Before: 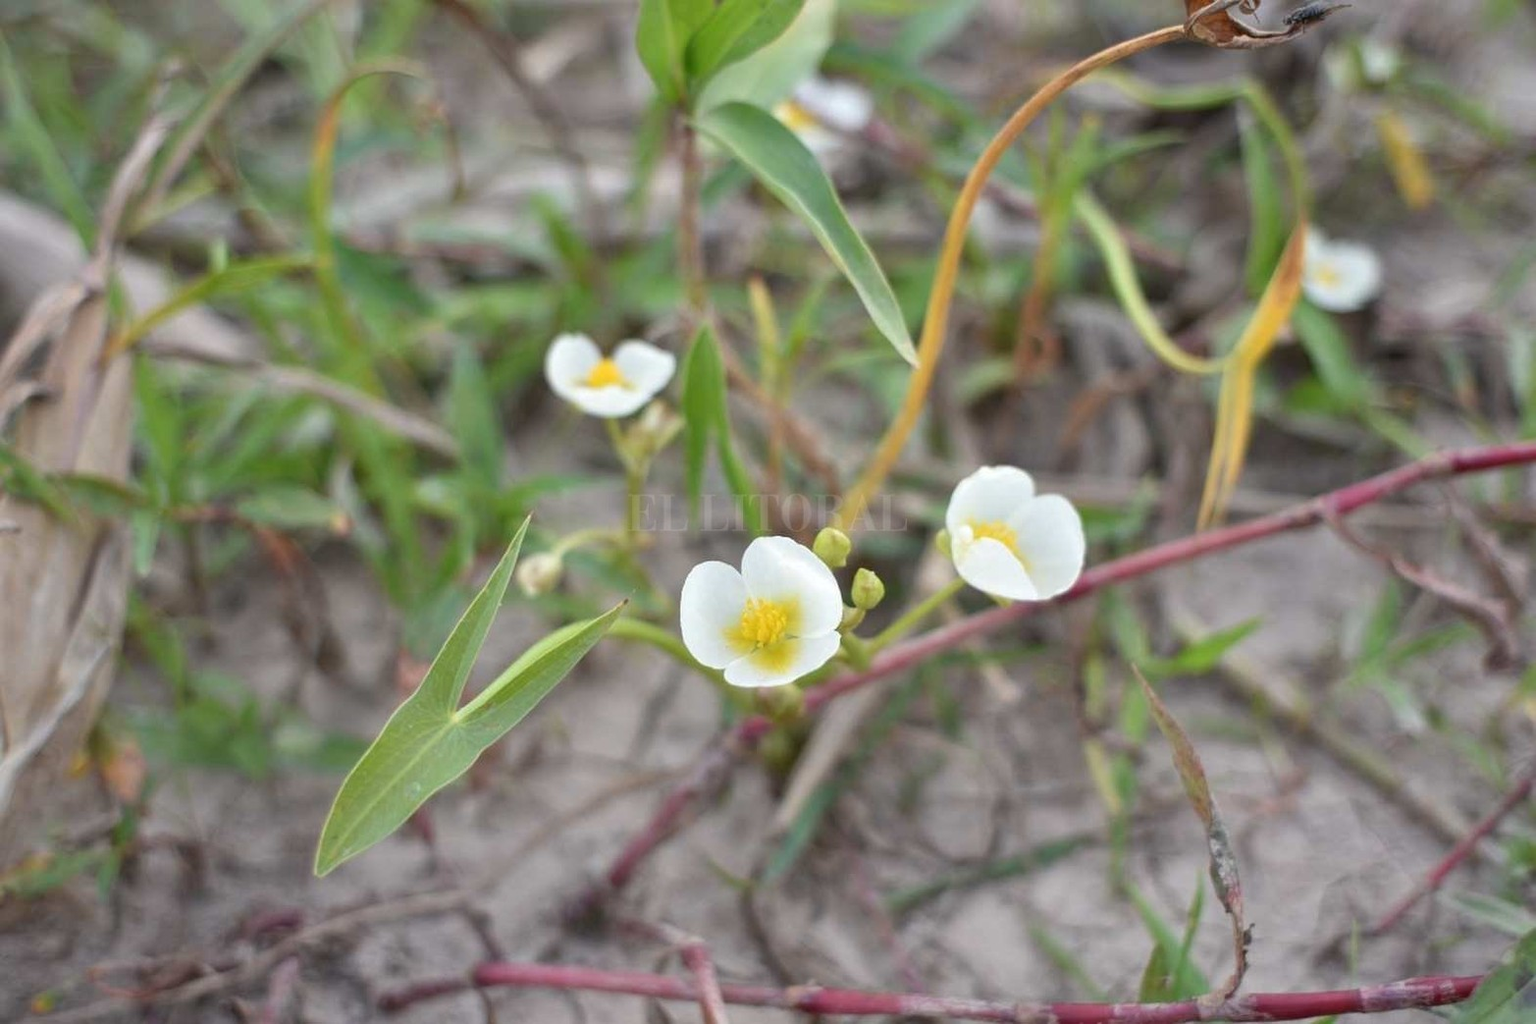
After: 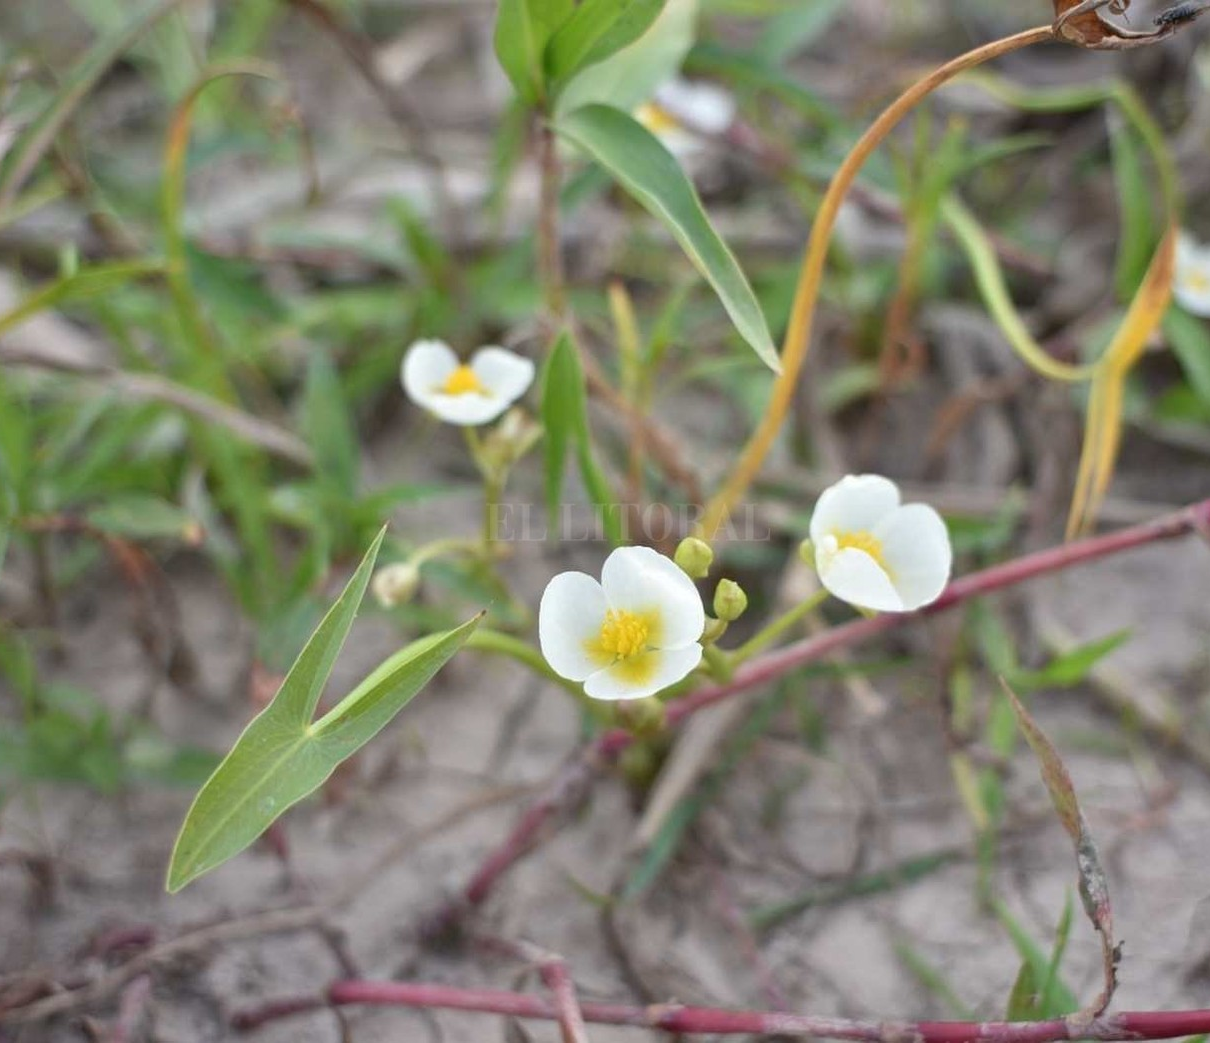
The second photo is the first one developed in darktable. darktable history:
crop: left 9.89%, right 12.775%
